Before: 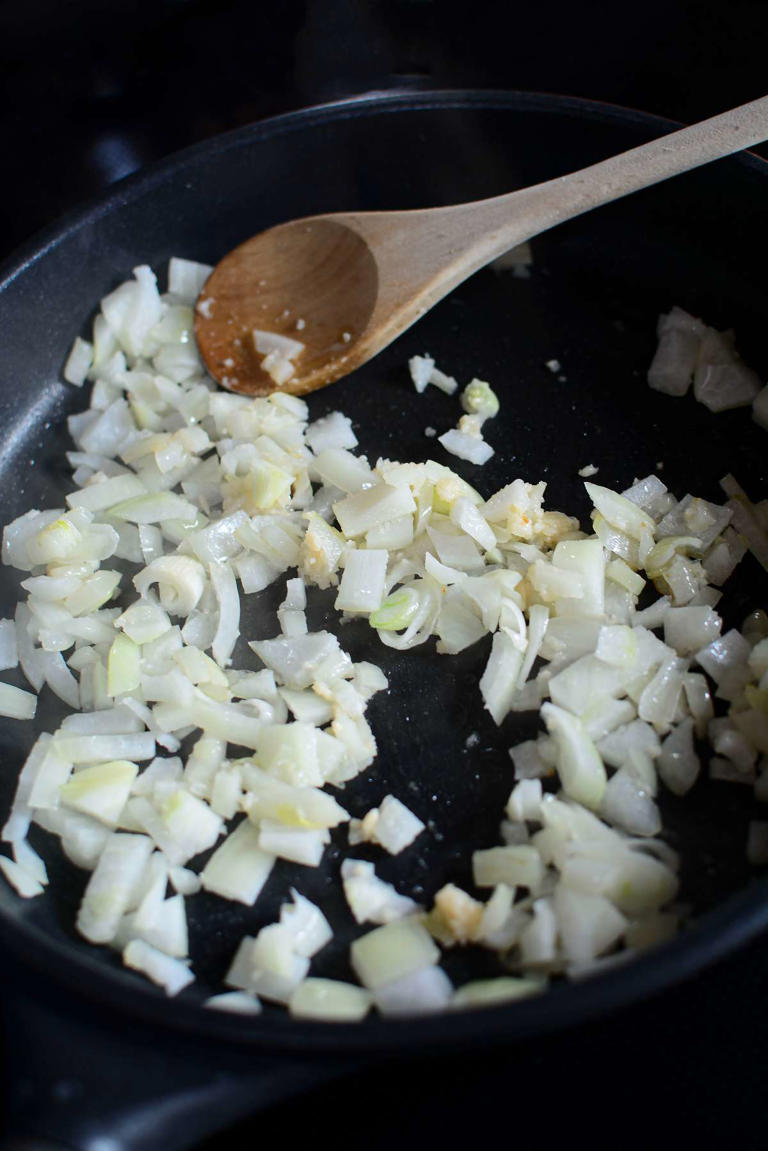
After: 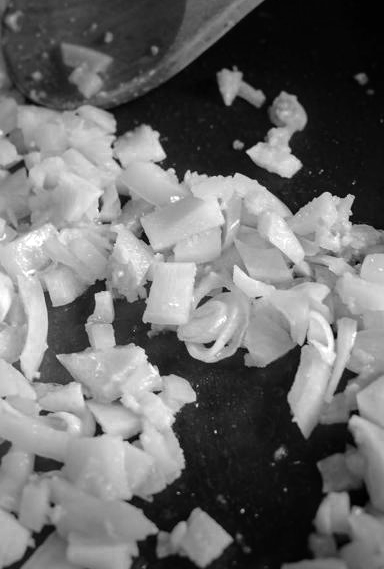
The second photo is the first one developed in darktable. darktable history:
vignetting: fall-off start 70.03%, width/height ratio 1.335
local contrast: on, module defaults
crop: left 25.061%, top 24.985%, right 24.906%, bottom 25.514%
color zones: curves: ch0 [(0, 0.613) (0.01, 0.613) (0.245, 0.448) (0.498, 0.529) (0.642, 0.665) (0.879, 0.777) (0.99, 0.613)]; ch1 [(0, 0) (0.143, 0) (0.286, 0) (0.429, 0) (0.571, 0) (0.714, 0) (0.857, 0)]
